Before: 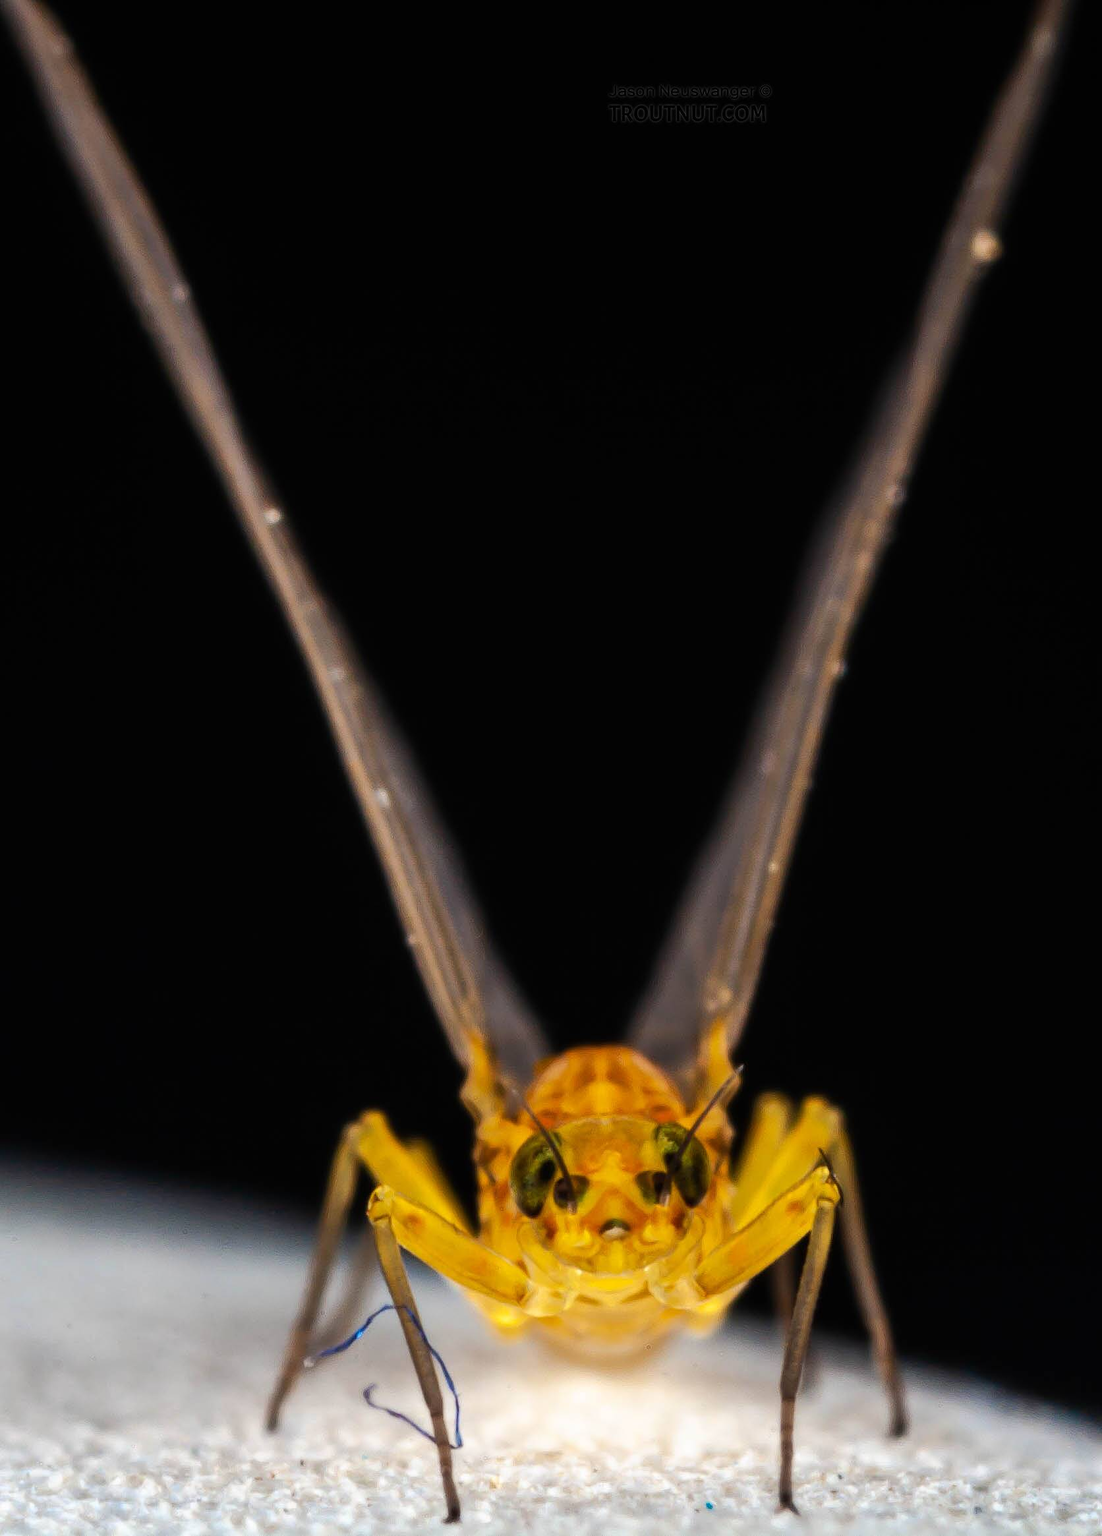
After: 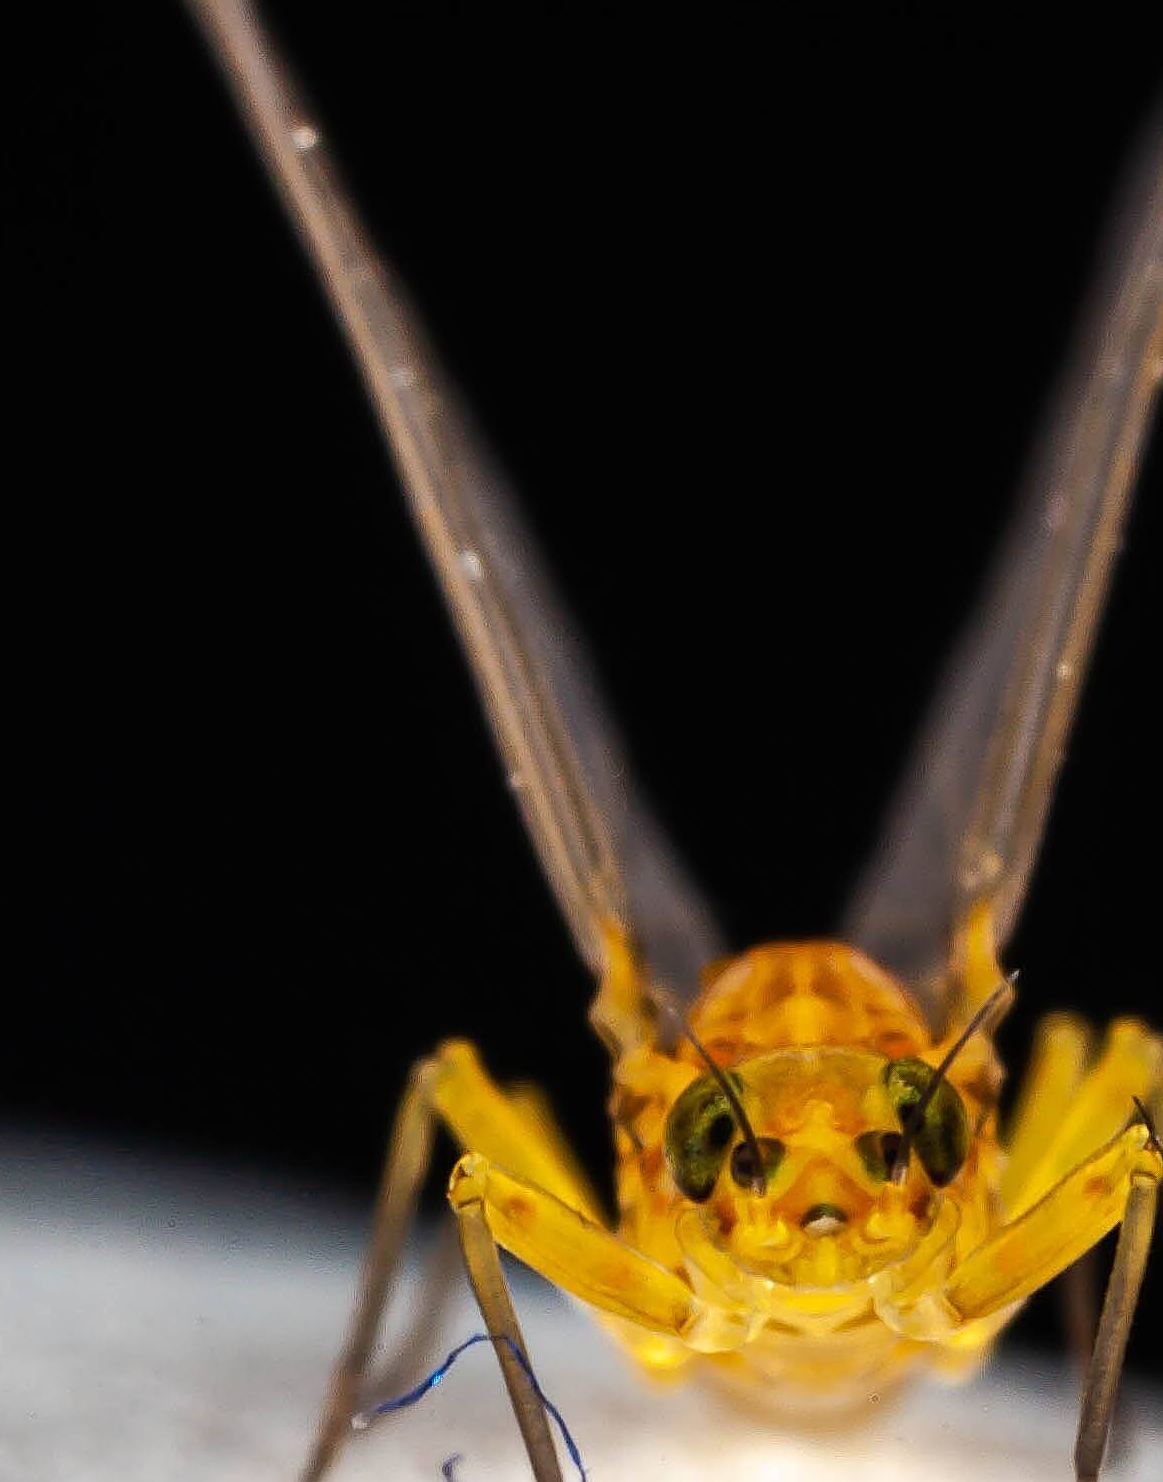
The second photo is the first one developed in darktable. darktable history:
sharpen: amount 0.544
crop: left 6.566%, top 27.692%, right 23.857%, bottom 8.691%
